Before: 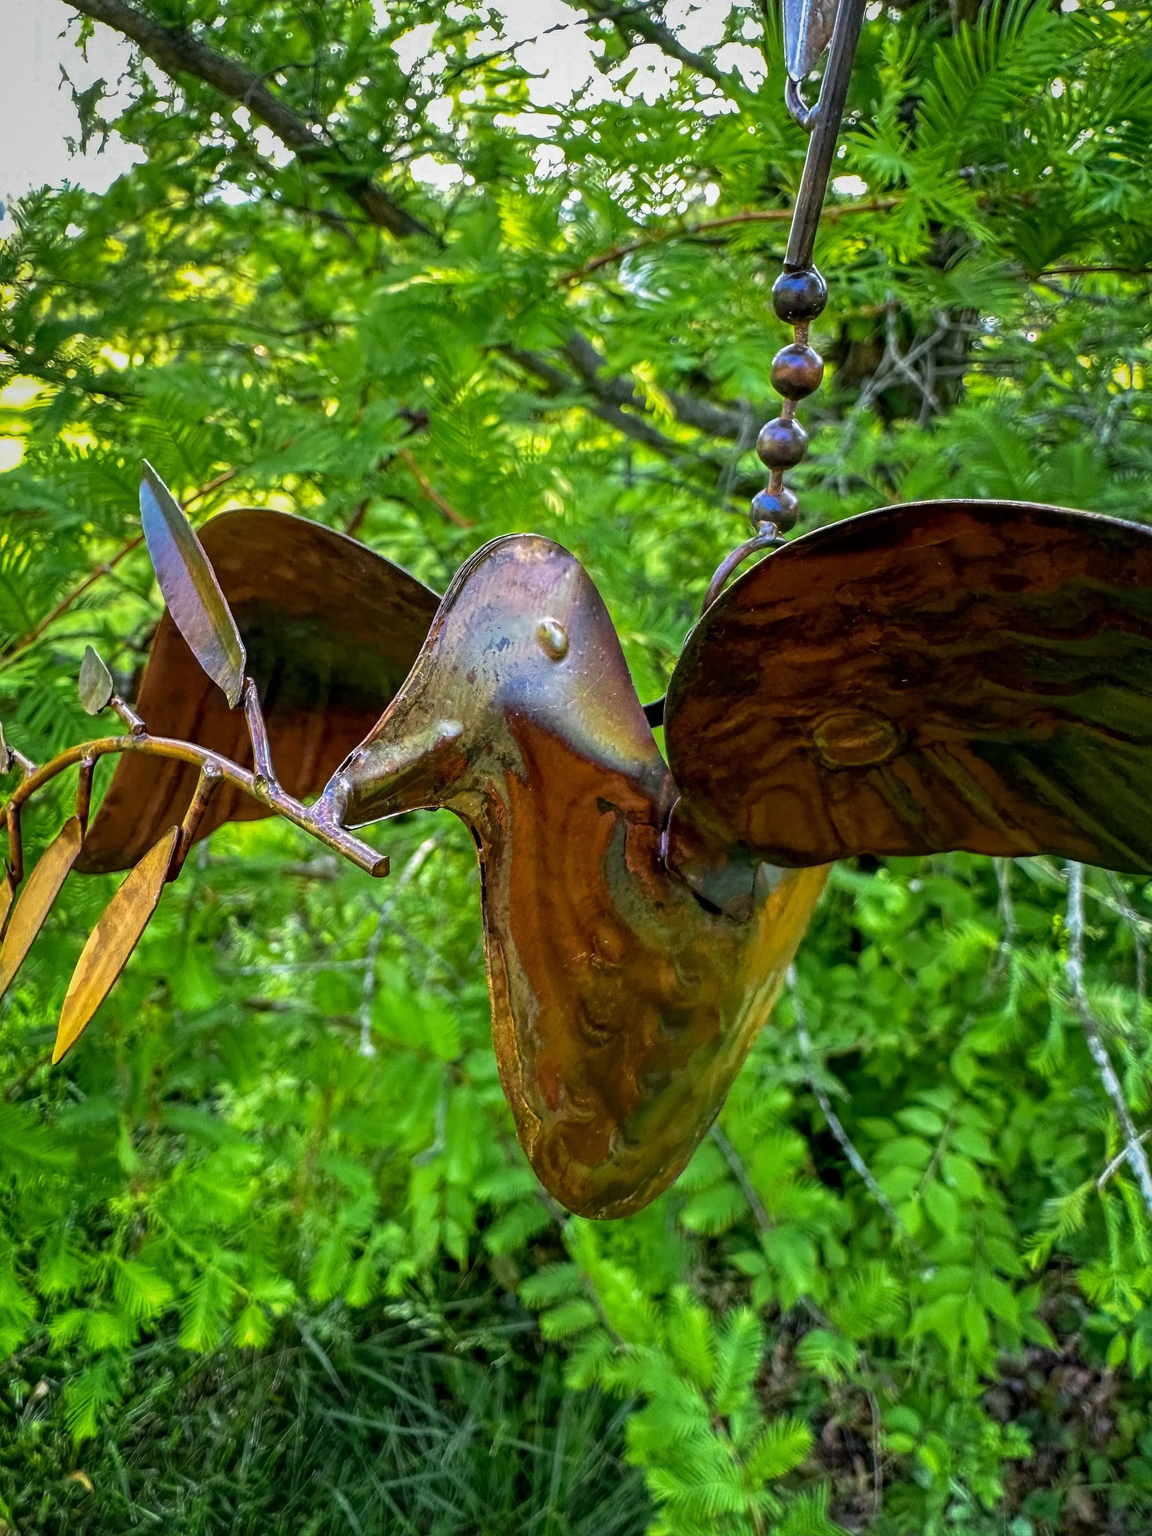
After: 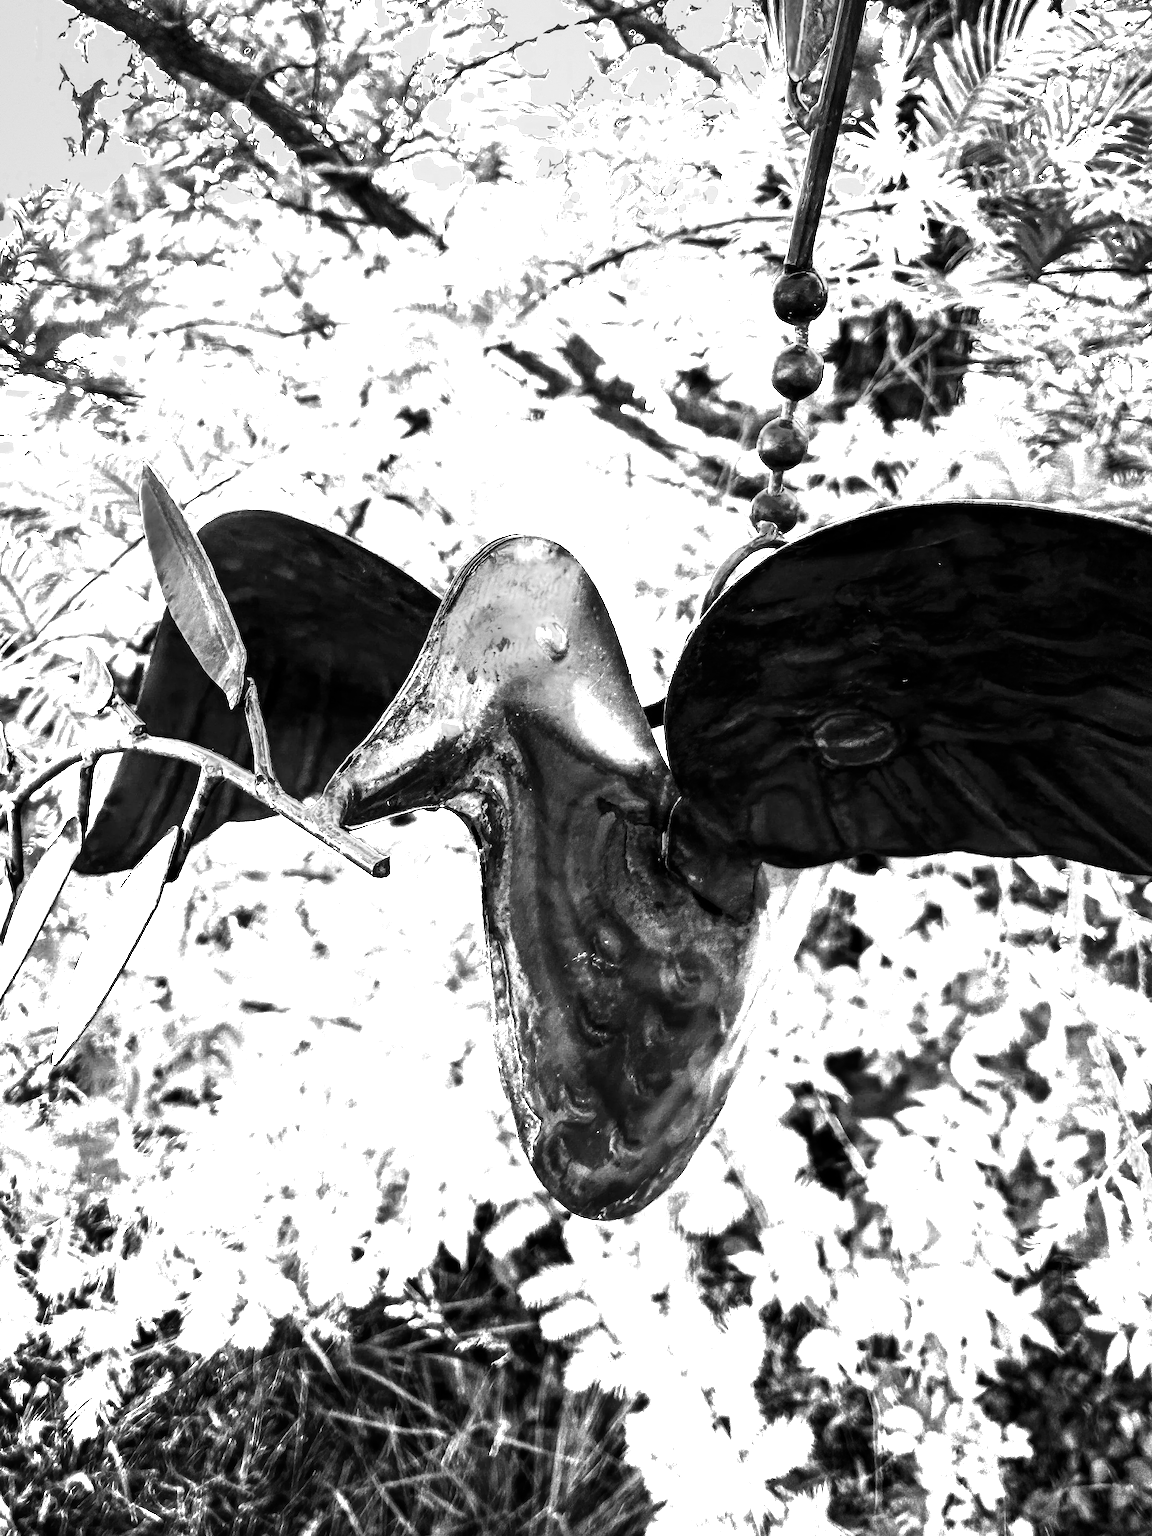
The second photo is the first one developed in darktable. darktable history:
contrast brightness saturation: contrast 0.289
tone curve: curves: ch0 [(0, 0) (0.071, 0.047) (0.266, 0.26) (0.483, 0.554) (0.753, 0.811) (1, 0.983)]; ch1 [(0, 0) (0.346, 0.307) (0.408, 0.387) (0.463, 0.465) (0.482, 0.493) (0.502, 0.5) (0.517, 0.502) (0.55, 0.548) (0.597, 0.61) (0.651, 0.698) (1, 1)]; ch2 [(0, 0) (0.346, 0.34) (0.434, 0.46) (0.485, 0.494) (0.5, 0.494) (0.517, 0.506) (0.526, 0.545) (0.583, 0.61) (0.625, 0.659) (1, 1)], color space Lab, independent channels, preserve colors none
color zones: curves: ch0 [(0, 0.554) (0.146, 0.662) (0.293, 0.86) (0.503, 0.774) (0.637, 0.106) (0.74, 0.072) (0.866, 0.488) (0.998, 0.569)]; ch1 [(0, 0) (0.143, 0) (0.286, 0) (0.429, 0) (0.571, 0) (0.714, 0) (0.857, 0)]
